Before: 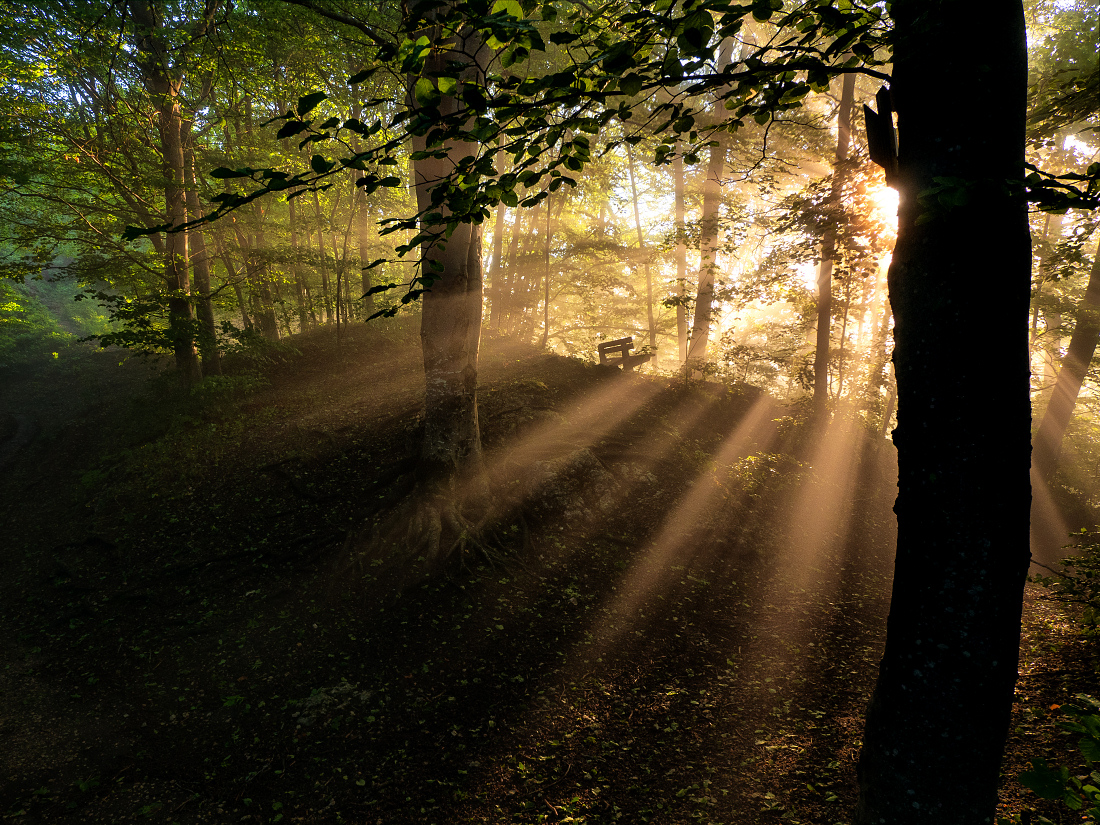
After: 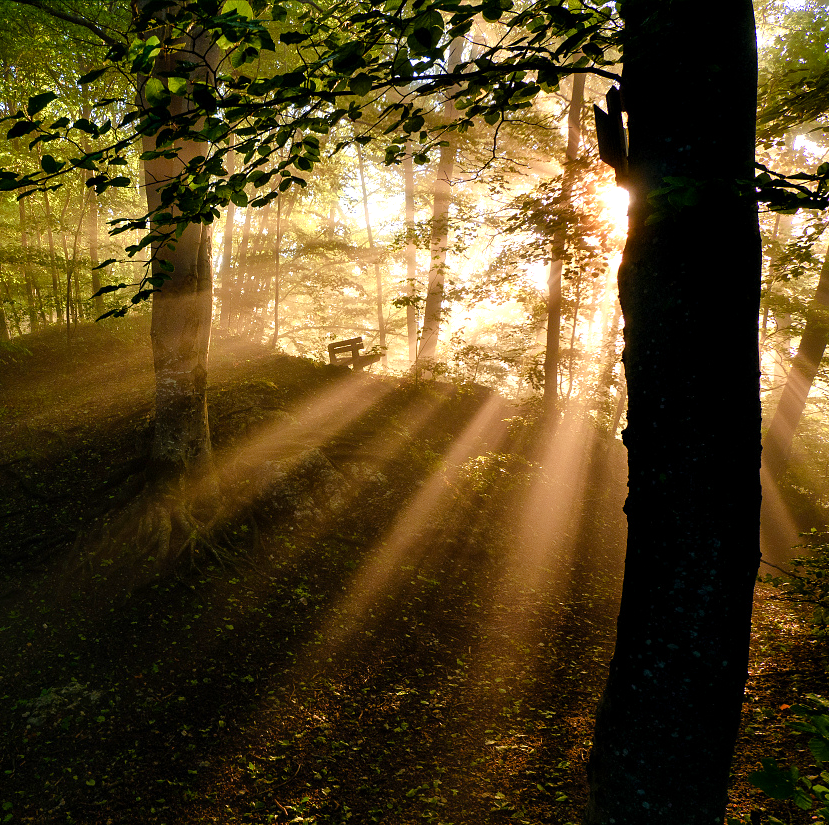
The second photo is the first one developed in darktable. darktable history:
color balance rgb: perceptual saturation grading › global saturation 20%, perceptual saturation grading › highlights -50%, perceptual saturation grading › shadows 30%, perceptual brilliance grading › global brilliance 10%, perceptual brilliance grading › shadows 15%
crop and rotate: left 24.6%
